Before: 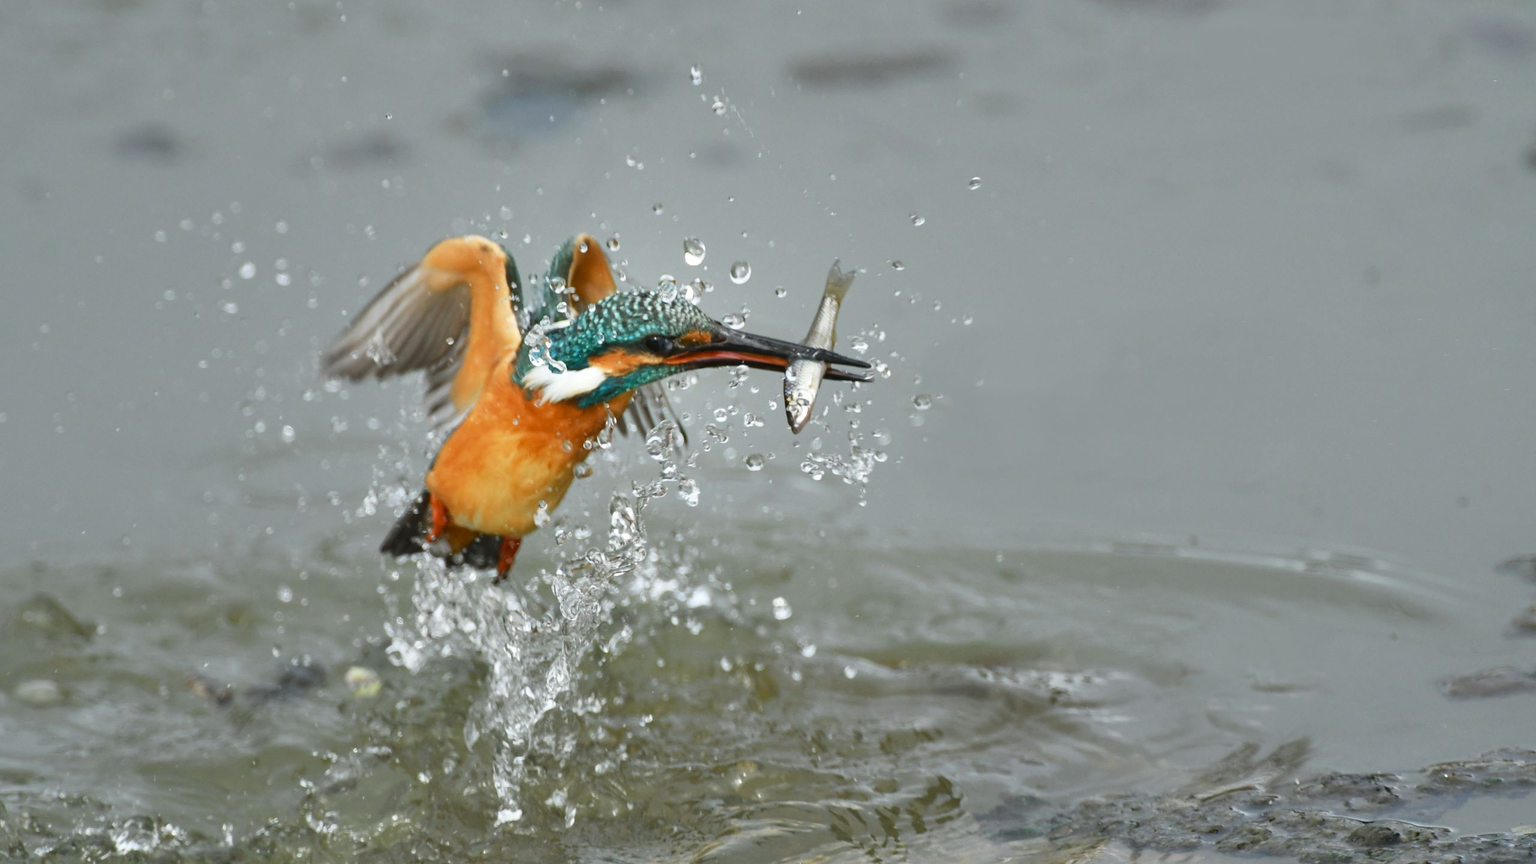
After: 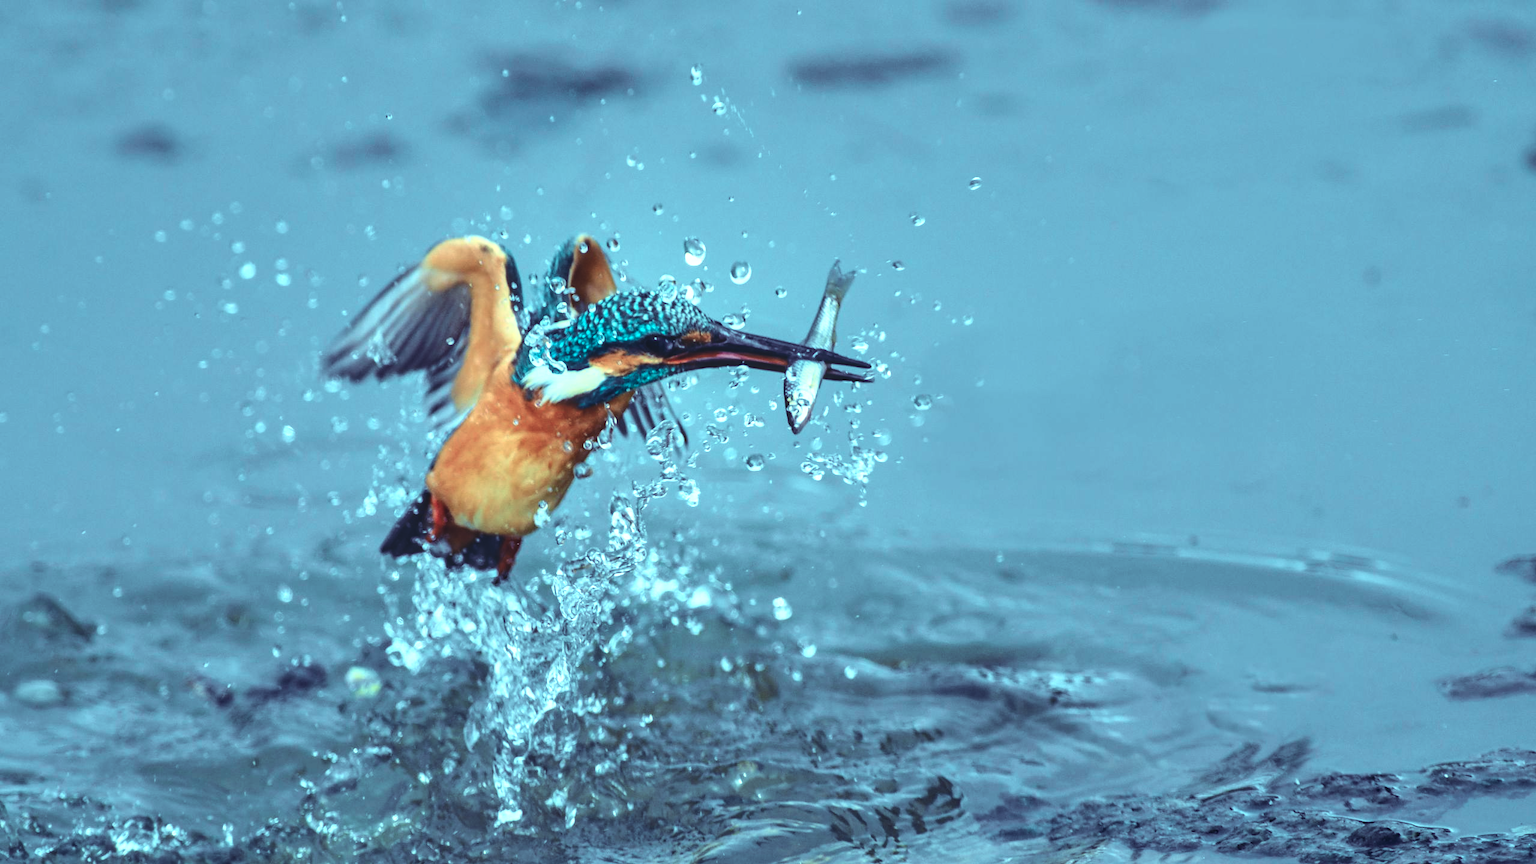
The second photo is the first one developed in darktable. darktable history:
rgb curve: curves: ch0 [(0, 0.186) (0.314, 0.284) (0.576, 0.466) (0.805, 0.691) (0.936, 0.886)]; ch1 [(0, 0.186) (0.314, 0.284) (0.581, 0.534) (0.771, 0.746) (0.936, 0.958)]; ch2 [(0, 0.216) (0.275, 0.39) (1, 1)], mode RGB, independent channels, compensate middle gray true, preserve colors none
tone curve: curves: ch0 [(0, 0) (0.114, 0.083) (0.291, 0.3) (0.447, 0.535) (0.602, 0.712) (0.772, 0.864) (0.999, 0.978)]; ch1 [(0, 0) (0.389, 0.352) (0.458, 0.433) (0.486, 0.474) (0.509, 0.505) (0.535, 0.541) (0.555, 0.557) (0.677, 0.724) (1, 1)]; ch2 [(0, 0) (0.369, 0.388) (0.449, 0.431) (0.501, 0.5) (0.528, 0.552) (0.561, 0.596) (0.697, 0.721) (1, 1)], color space Lab, independent channels, preserve colors none
local contrast: detail 150%
